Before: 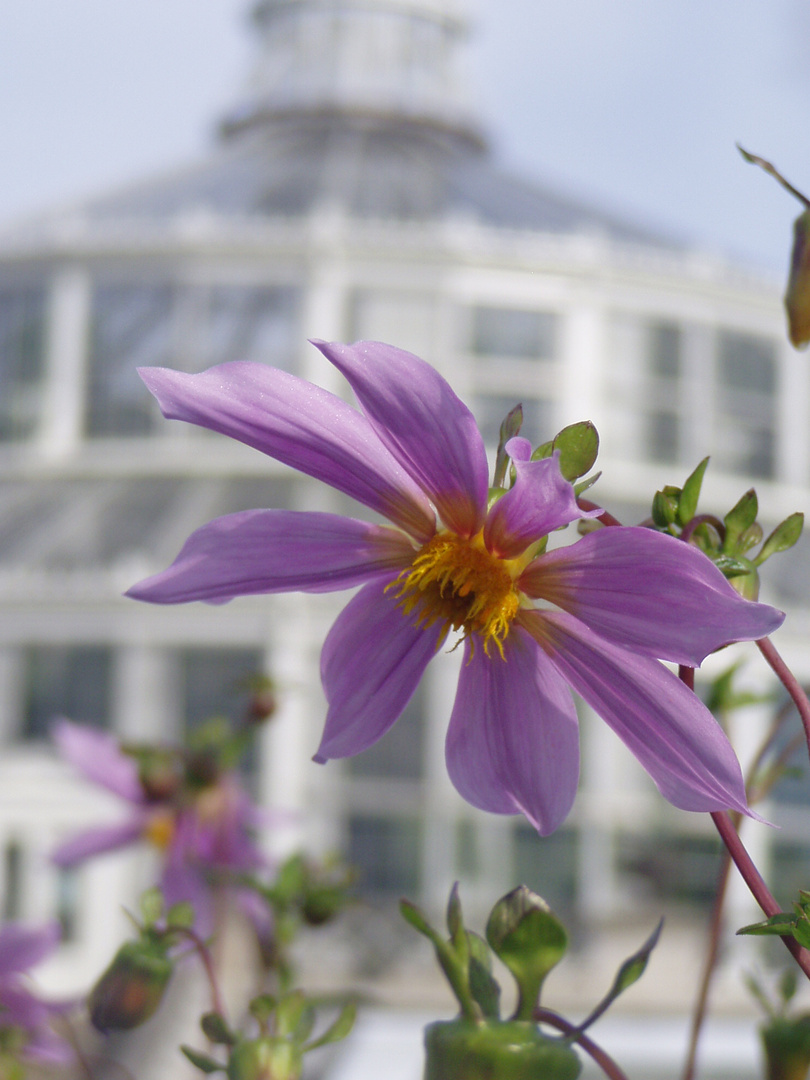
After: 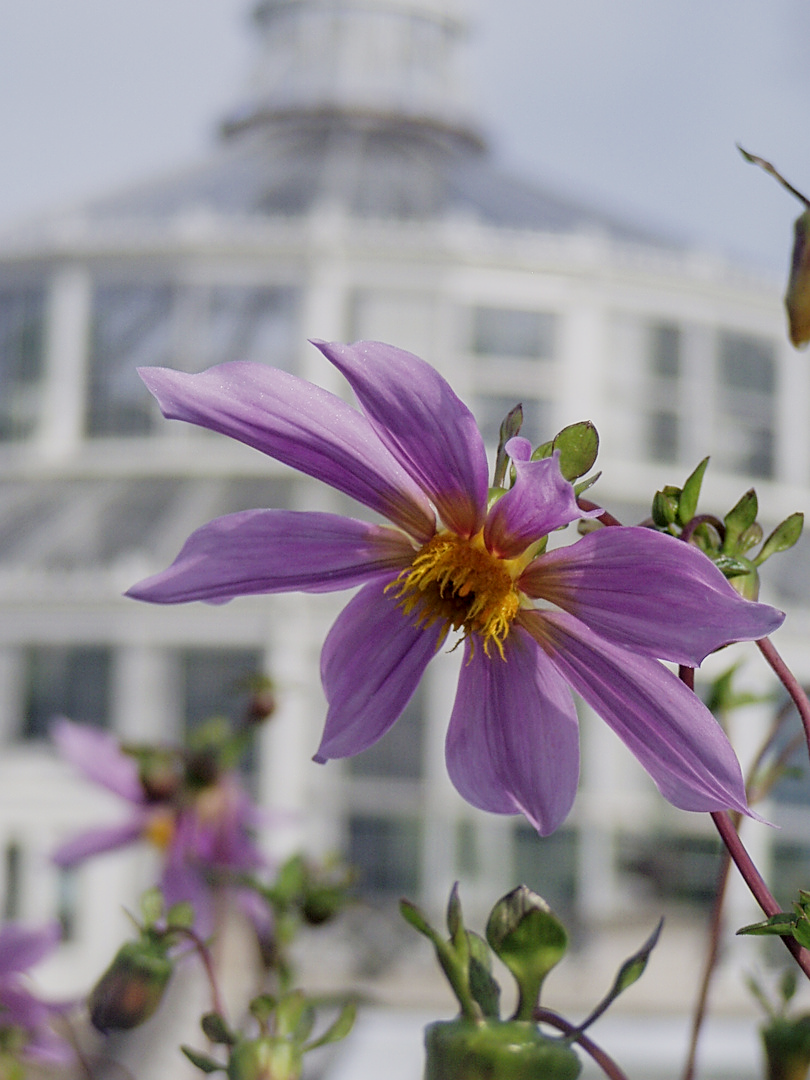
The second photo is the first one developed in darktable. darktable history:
filmic rgb: black relative exposure -7.65 EV, white relative exposure 4.56 EV, hardness 3.61, contrast 1.05
local contrast: on, module defaults
sharpen: amount 0.575
